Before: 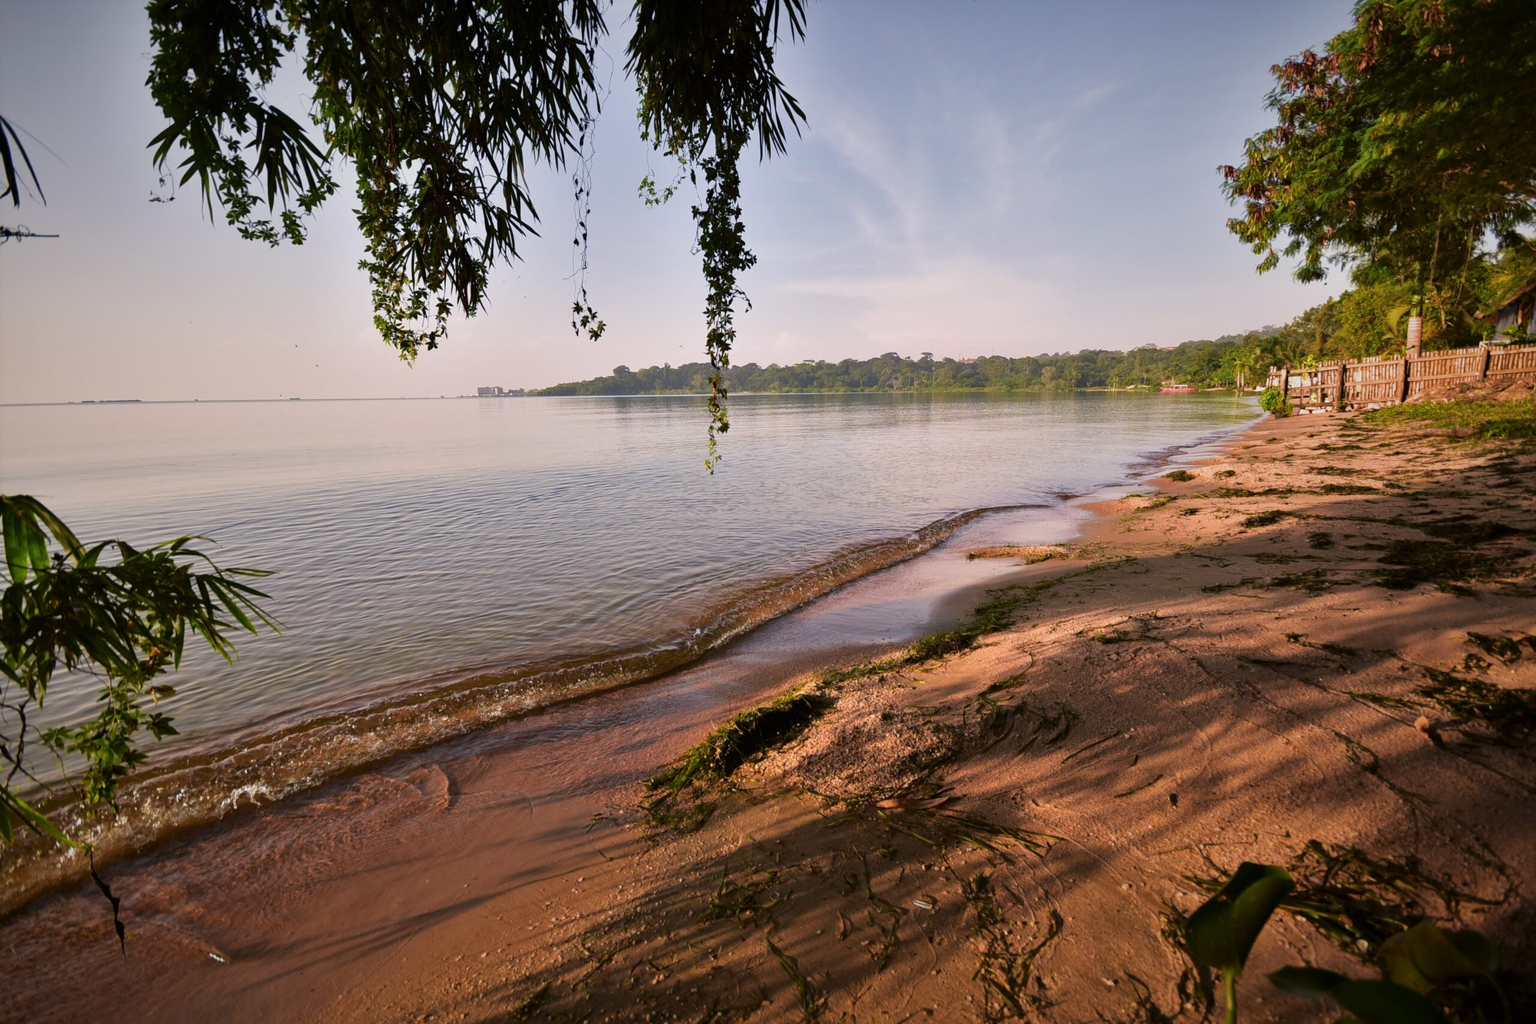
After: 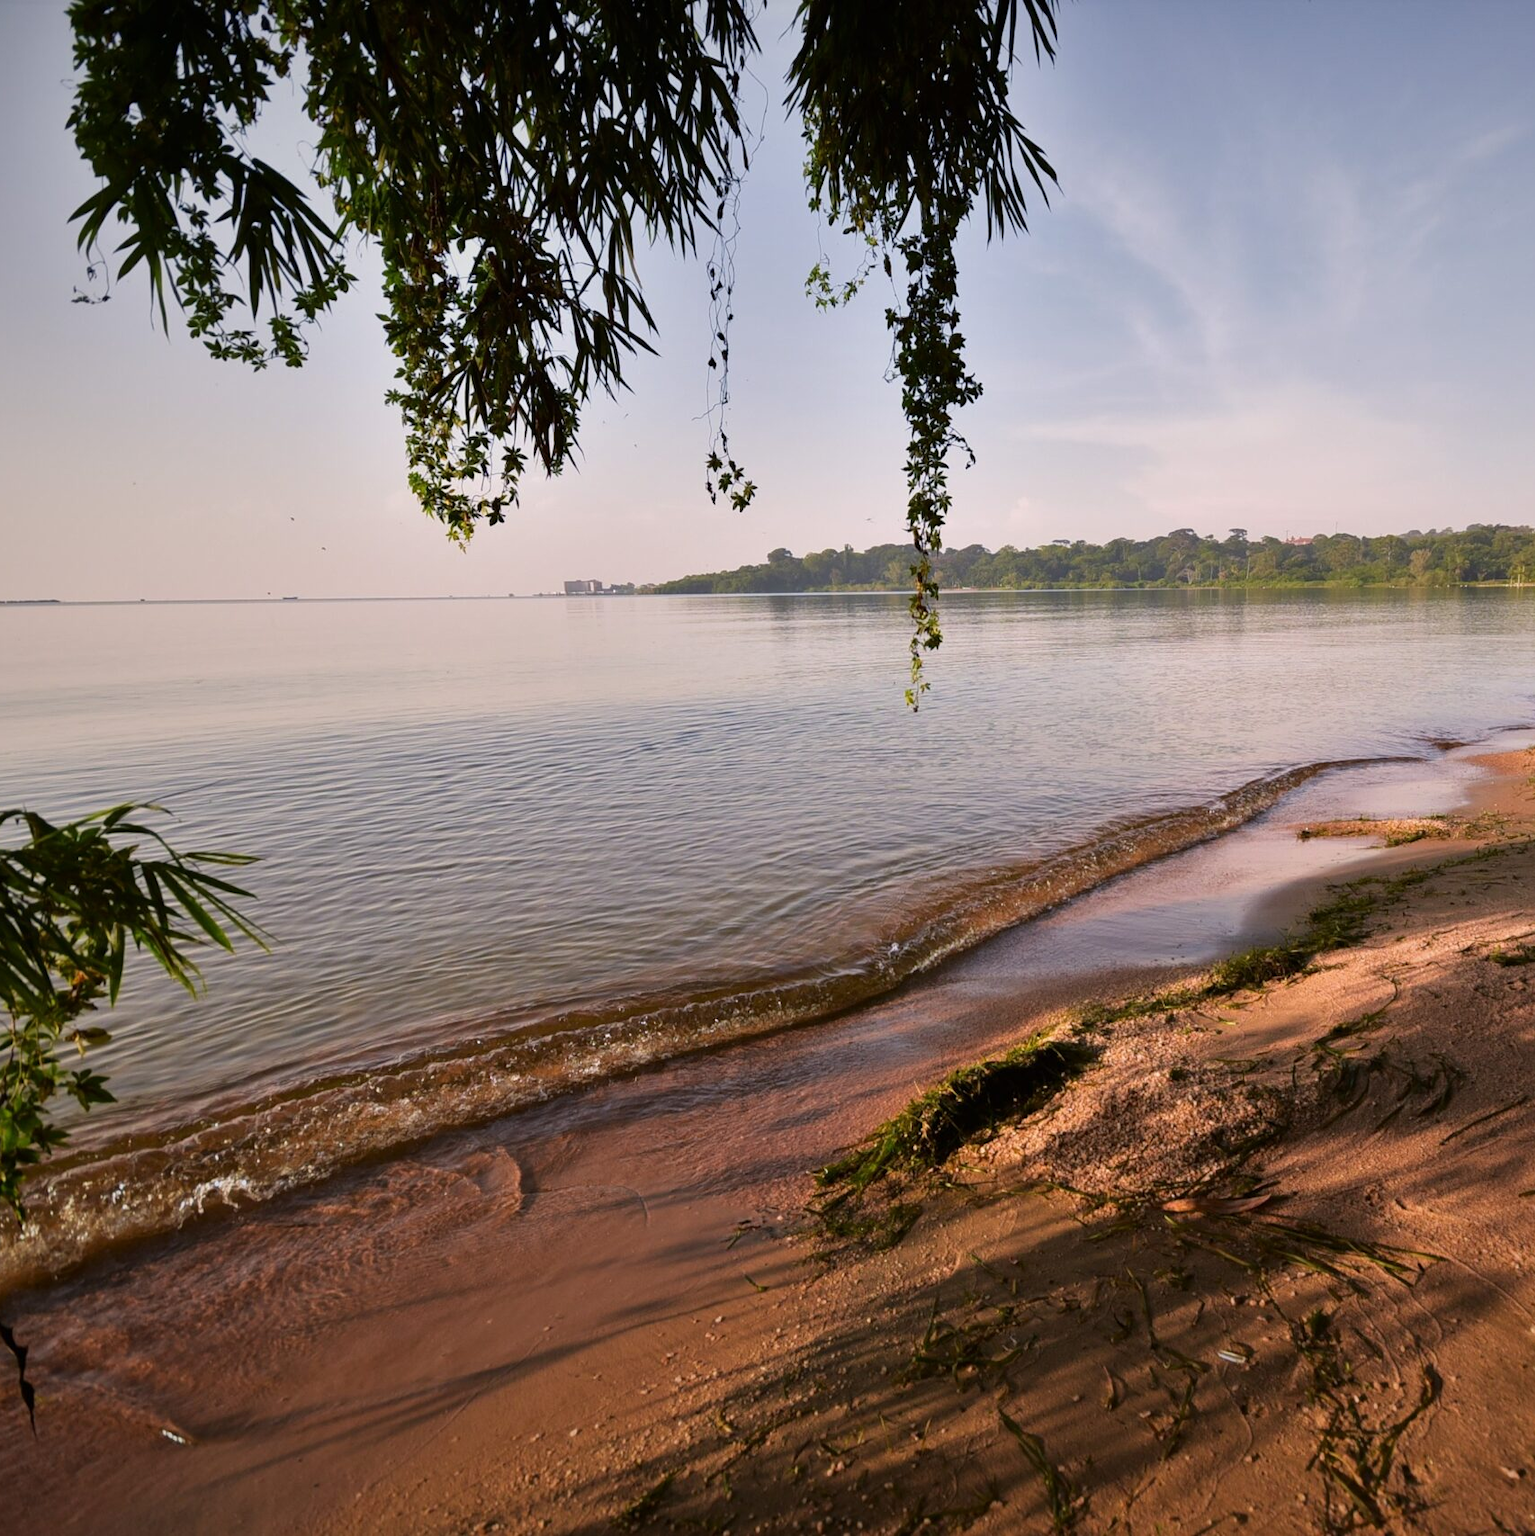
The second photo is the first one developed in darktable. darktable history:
crop and rotate: left 6.617%, right 26.717%
contrast brightness saturation: contrast 0.05
